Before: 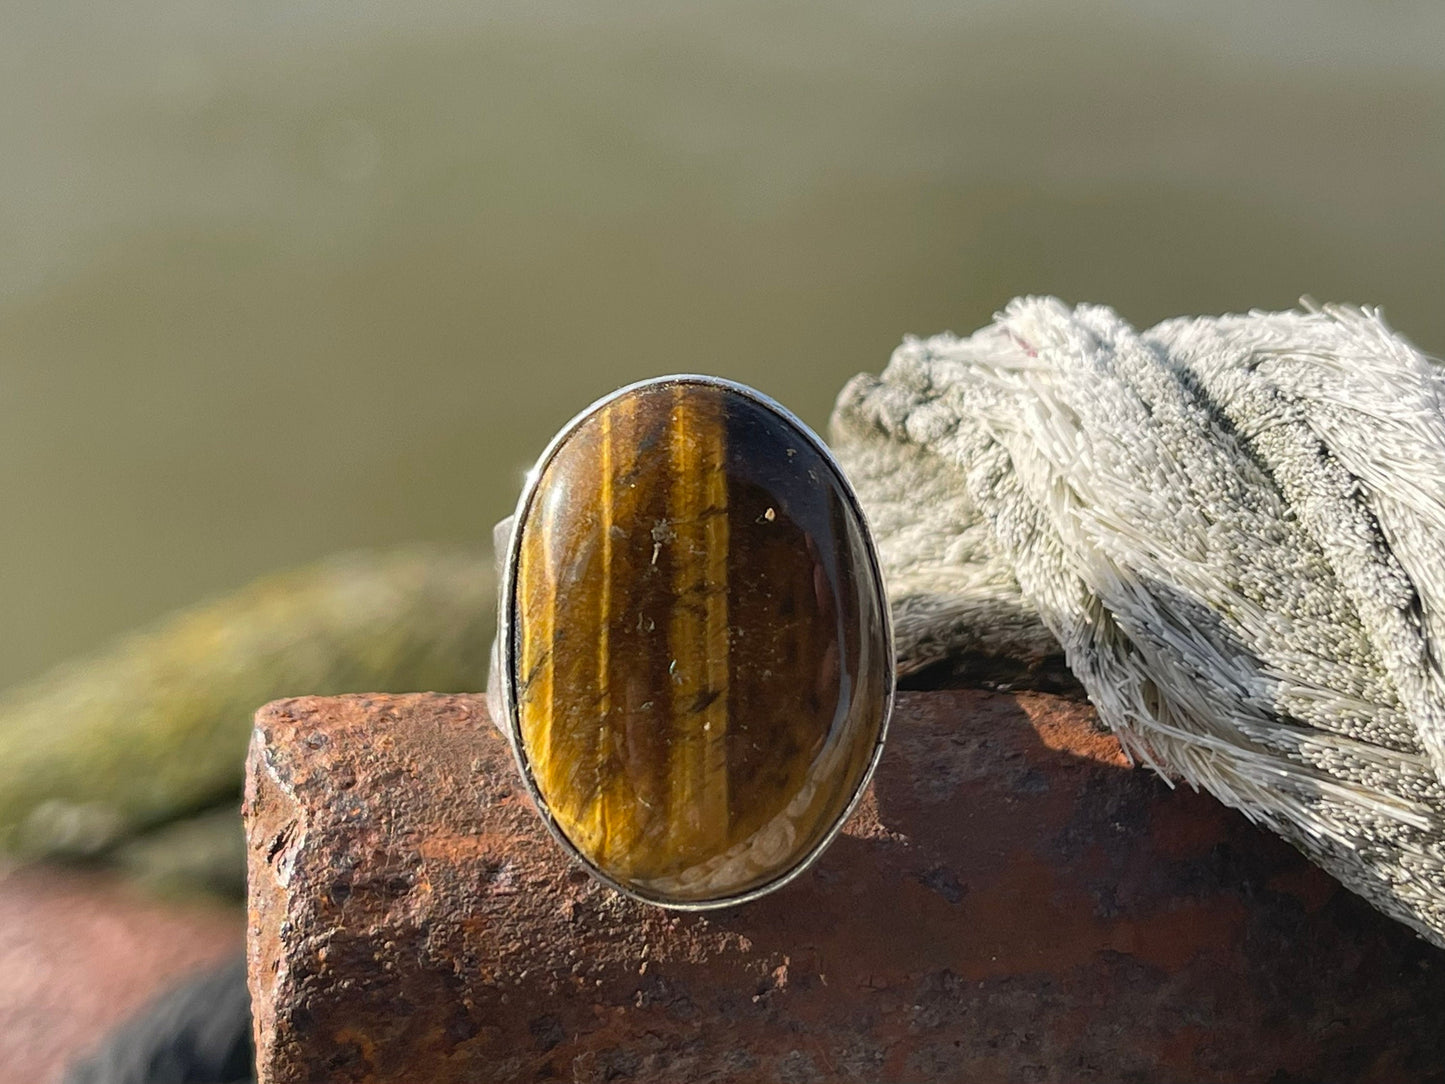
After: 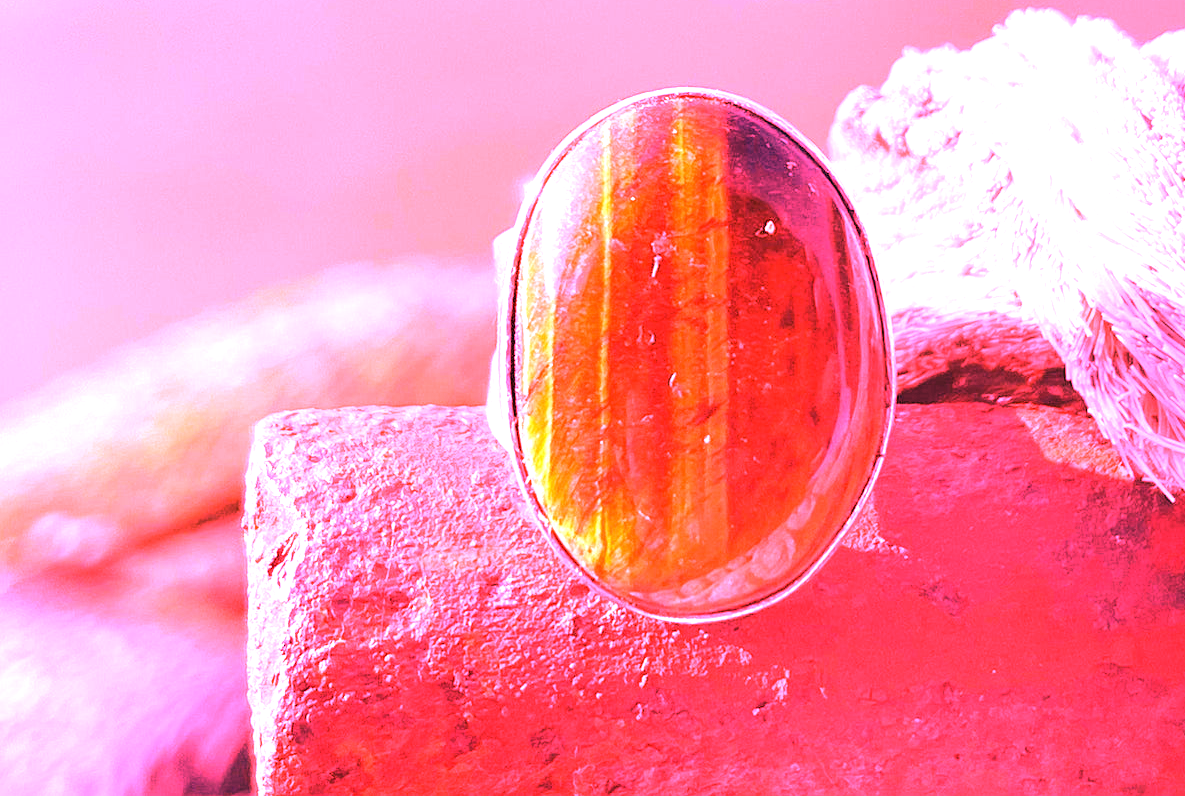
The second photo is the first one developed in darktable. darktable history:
crop: top 26.531%, right 17.959%
rgb levels: preserve colors max RGB
white balance: red 4.26, blue 1.802
exposure: black level correction 0, exposure 1.1 EV, compensate exposure bias true, compensate highlight preservation false
